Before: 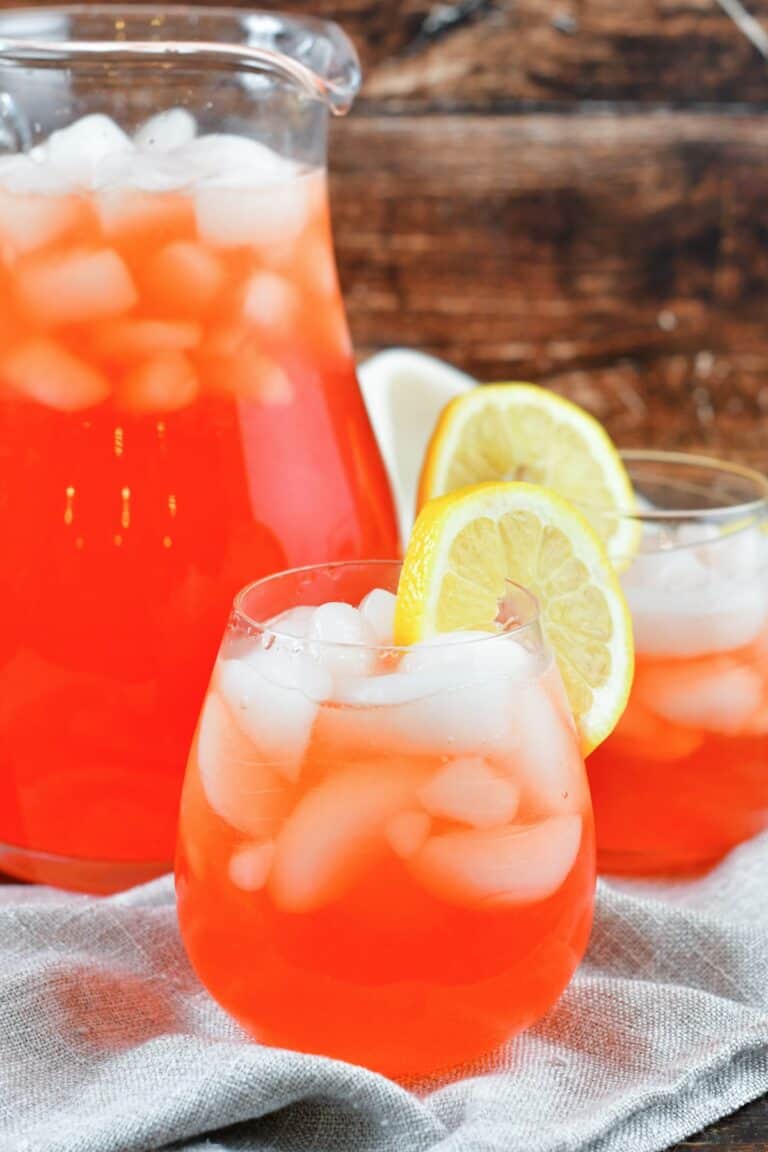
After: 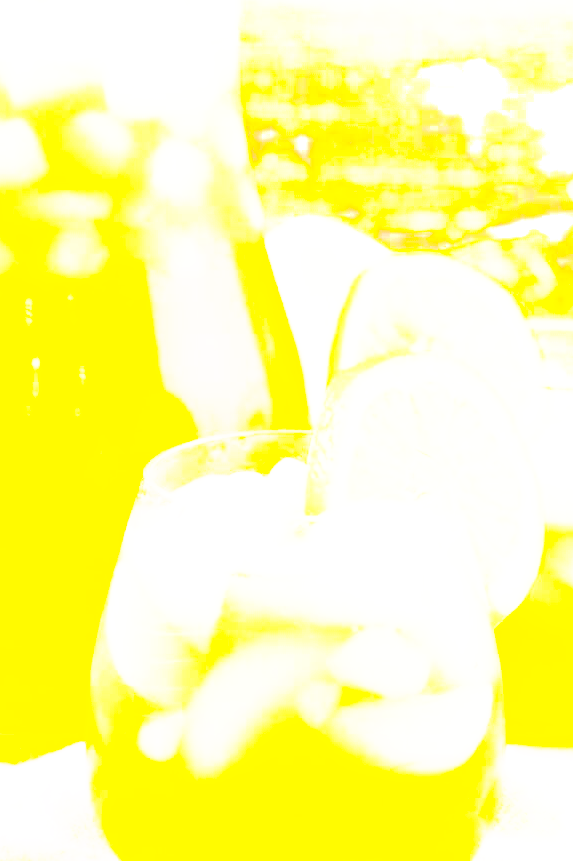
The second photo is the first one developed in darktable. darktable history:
base curve: curves: ch0 [(0, 0) (0.036, 0.037) (0.121, 0.228) (0.46, 0.76) (0.859, 0.983) (1, 1)], preserve colors none
exposure: black level correction 0, exposure 1 EV, compensate exposure bias true, compensate highlight preservation false
bloom: size 70%, threshold 25%, strength 70%
crop and rotate: left 11.831%, top 11.346%, right 13.429%, bottom 13.899%
contrast brightness saturation: contrast 0.4, brightness 0.1, saturation 0.21
color balance rgb: contrast -10%
tone curve: curves: ch0 [(0, 0) (0.003, 0.005) (0.011, 0.008) (0.025, 0.01) (0.044, 0.014) (0.069, 0.017) (0.1, 0.022) (0.136, 0.028) (0.177, 0.037) (0.224, 0.049) (0.277, 0.091) (0.335, 0.168) (0.399, 0.292) (0.468, 0.463) (0.543, 0.637) (0.623, 0.792) (0.709, 0.903) (0.801, 0.963) (0.898, 0.985) (1, 1)], preserve colors none
